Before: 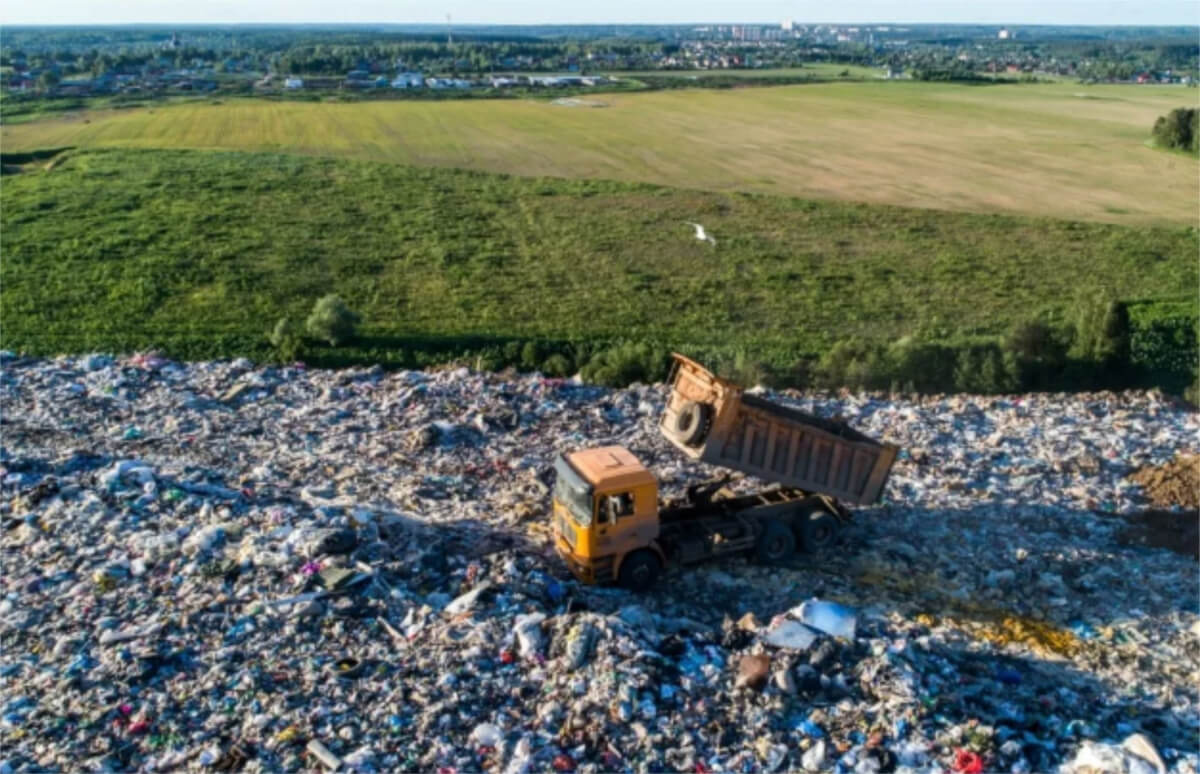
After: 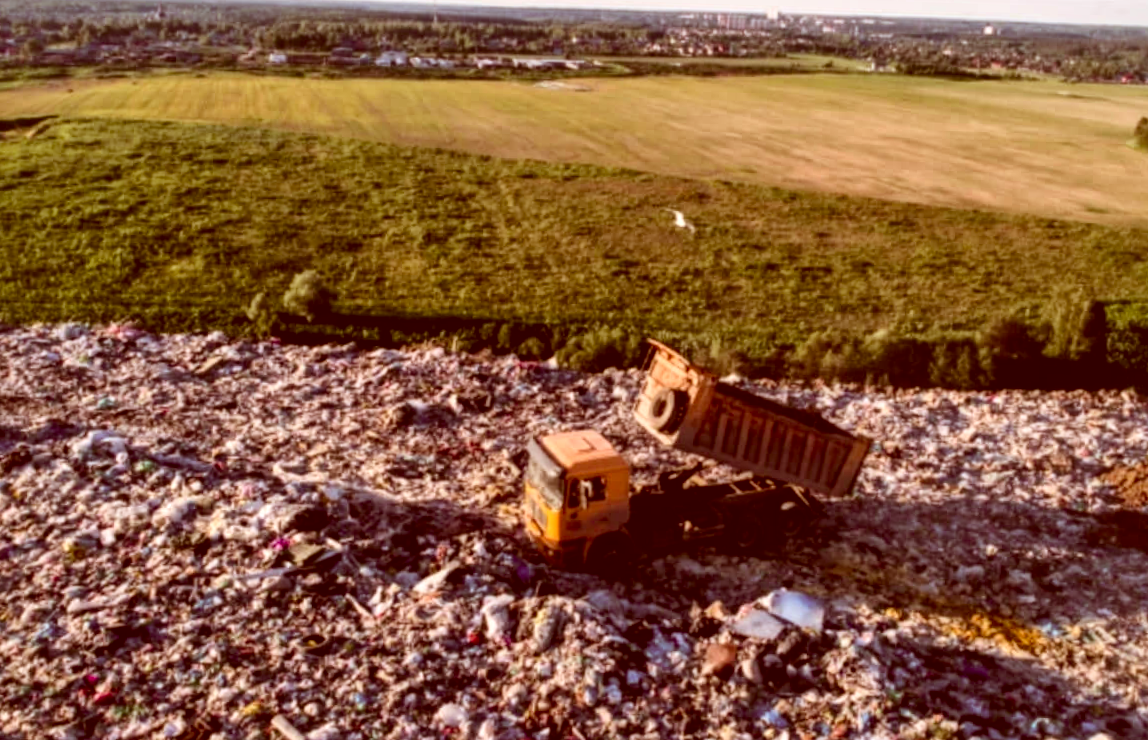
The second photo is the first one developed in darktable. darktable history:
contrast brightness saturation: contrast 0.04, saturation 0.16
color correction: highlights a* 9.03, highlights b* 8.71, shadows a* 40, shadows b* 40, saturation 0.8
local contrast: mode bilateral grid, contrast 25, coarseness 60, detail 151%, midtone range 0.2
crop and rotate: angle -1.69°
